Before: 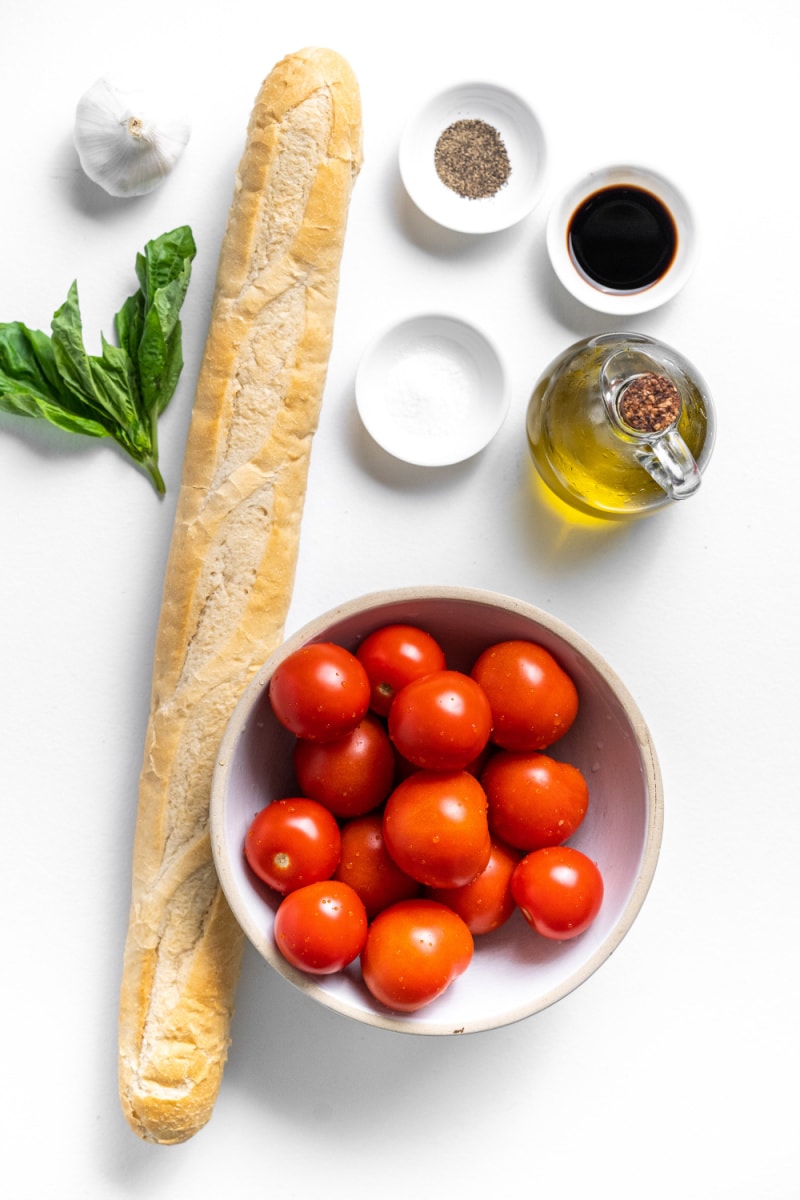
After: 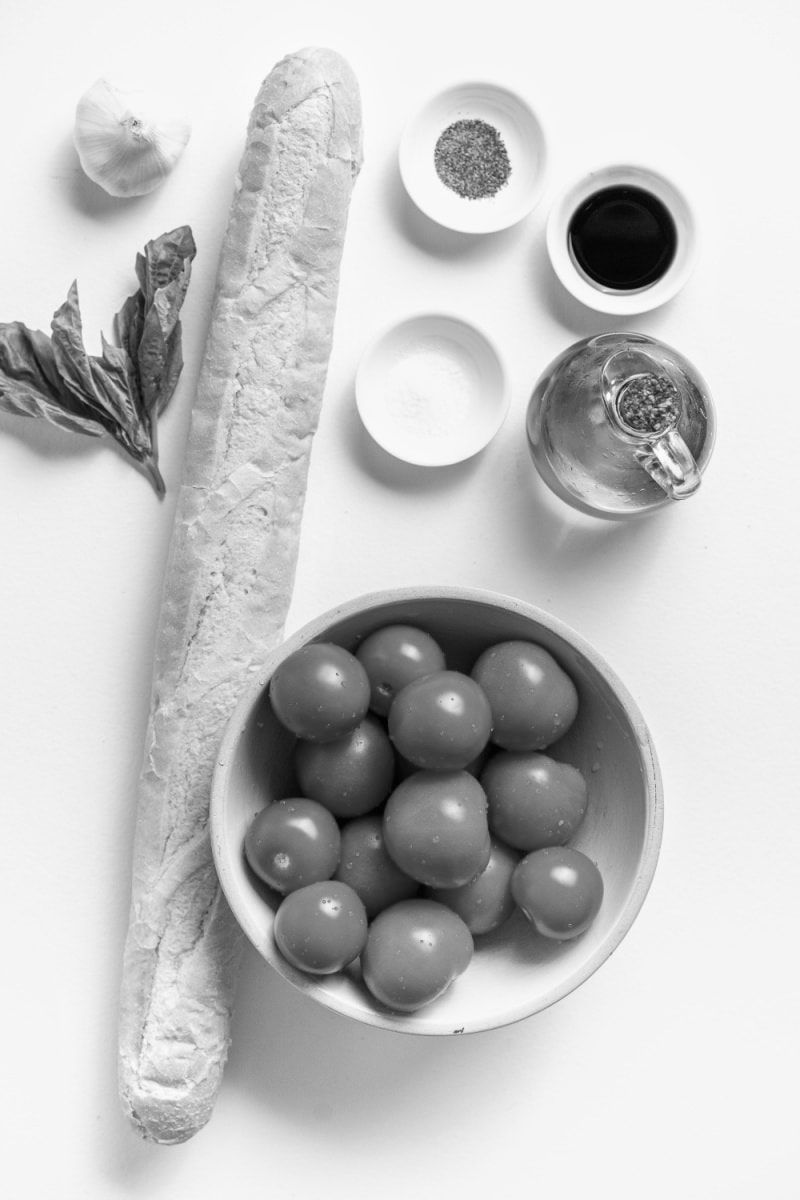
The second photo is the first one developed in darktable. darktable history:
white balance: red 0.984, blue 1.059
monochrome: a -35.87, b 49.73, size 1.7
color balance rgb: shadows lift › chroma 11.71%, shadows lift › hue 133.46°, power › chroma 2.15%, power › hue 166.83°, highlights gain › chroma 4%, highlights gain › hue 200.2°, perceptual saturation grading › global saturation 18.05%
